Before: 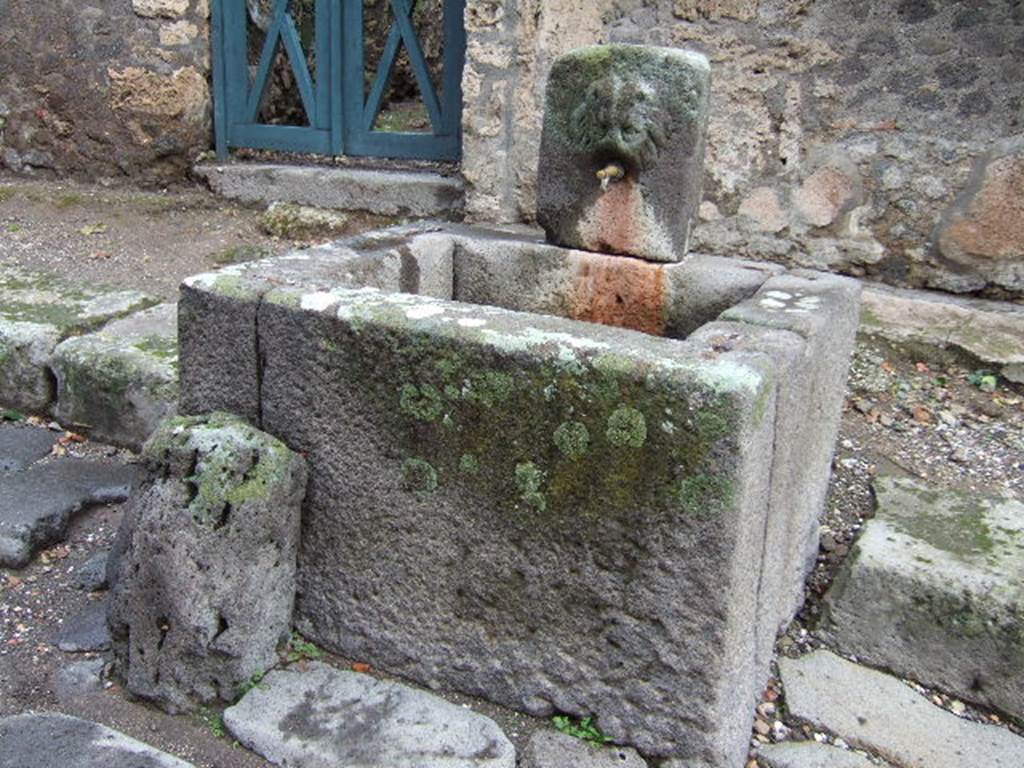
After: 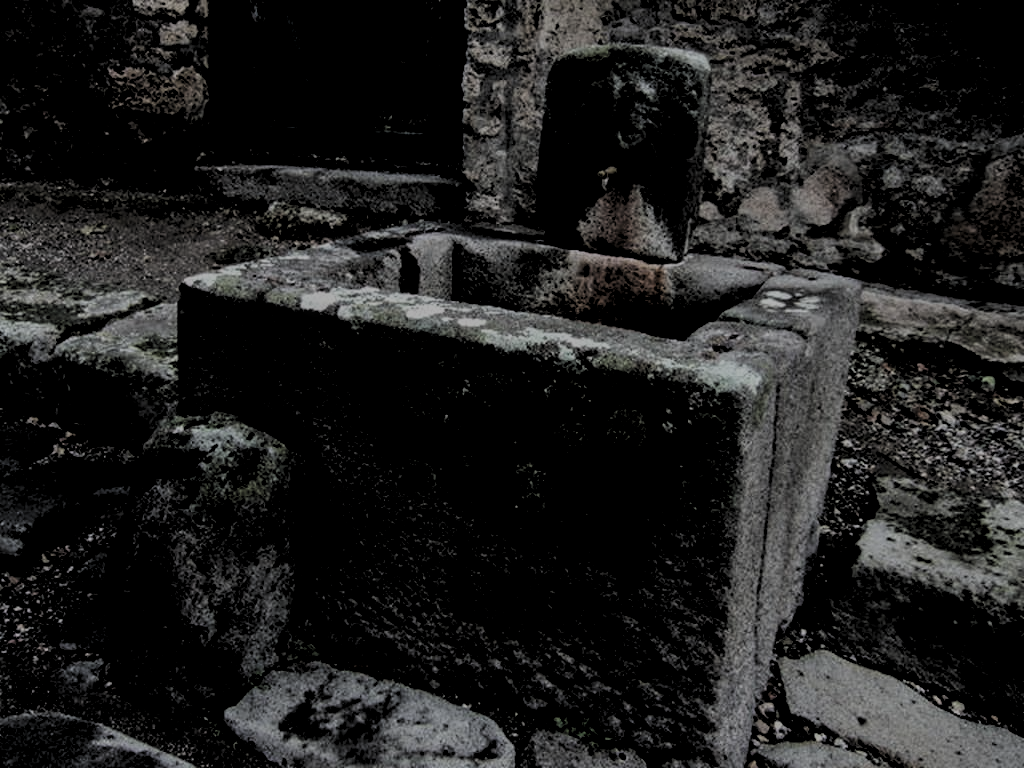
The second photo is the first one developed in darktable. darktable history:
filmic rgb: black relative exposure -7.65 EV, white relative exposure 4.56 EV, threshold 5.95 EV, hardness 3.61, color science v4 (2020), enable highlight reconstruction true
levels: levels [0.514, 0.759, 1]
local contrast: on, module defaults
